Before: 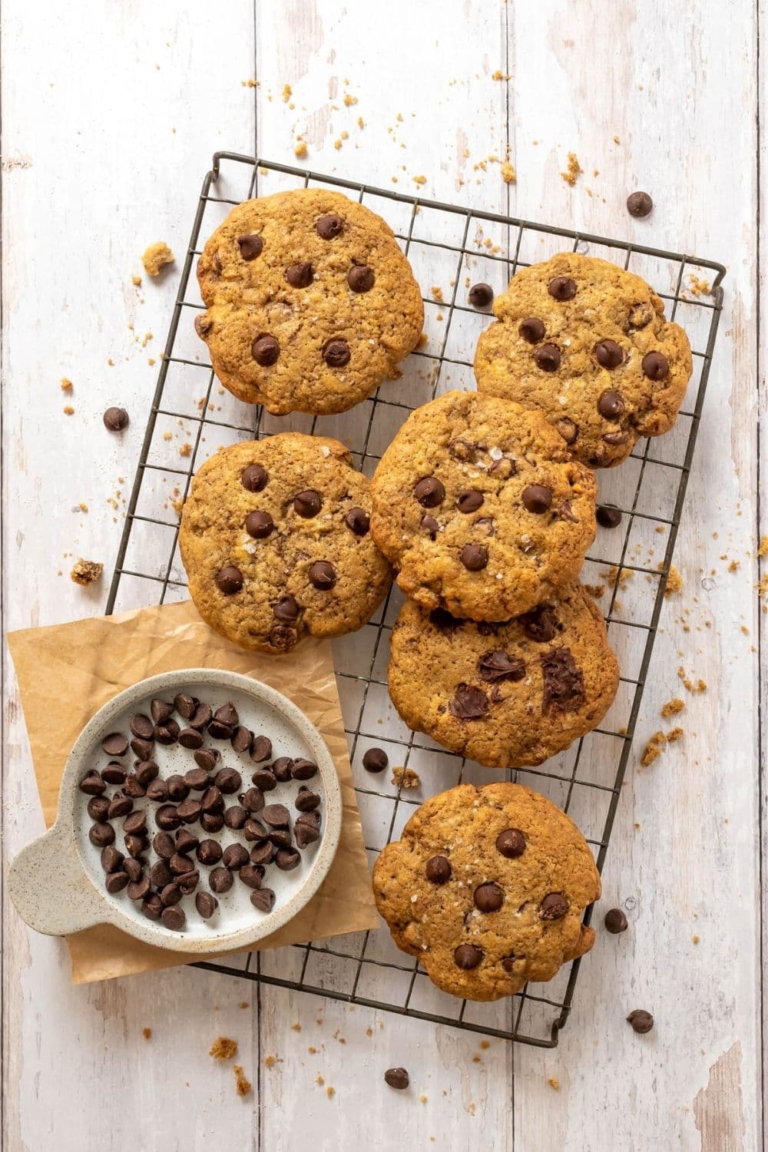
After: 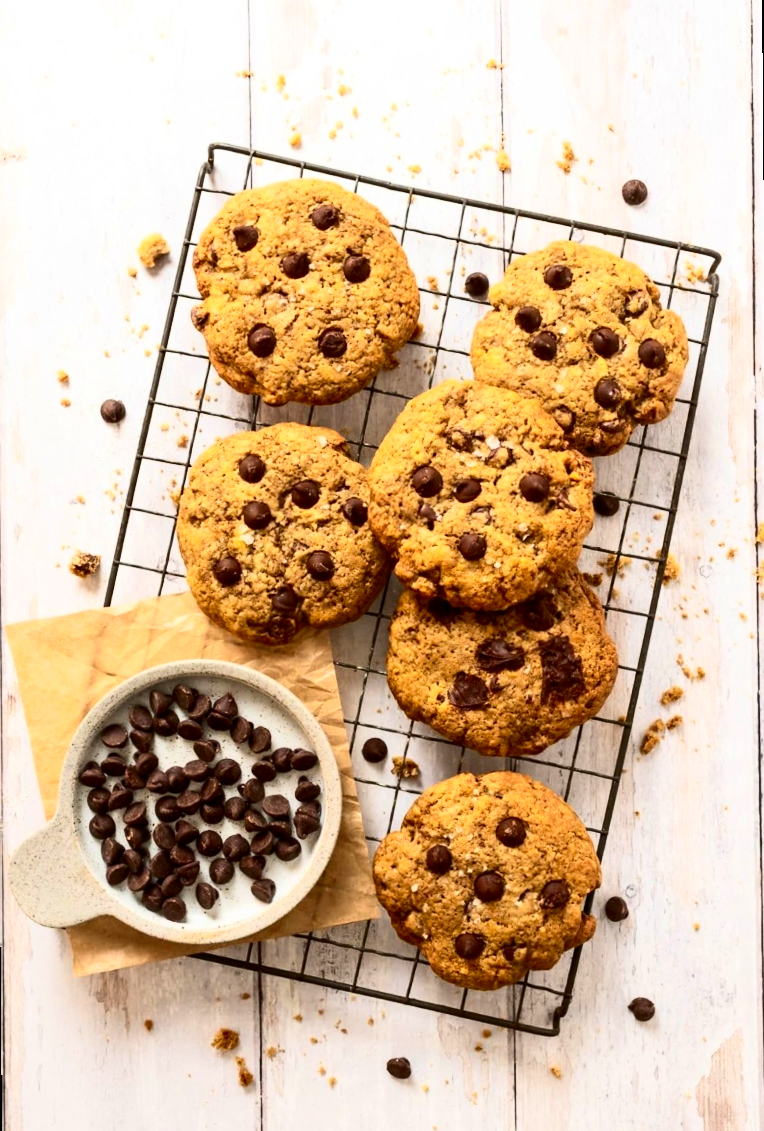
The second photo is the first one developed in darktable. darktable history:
contrast brightness saturation: contrast 0.4, brightness 0.05, saturation 0.25
rotate and perspective: rotation -0.45°, automatic cropping original format, crop left 0.008, crop right 0.992, crop top 0.012, crop bottom 0.988
